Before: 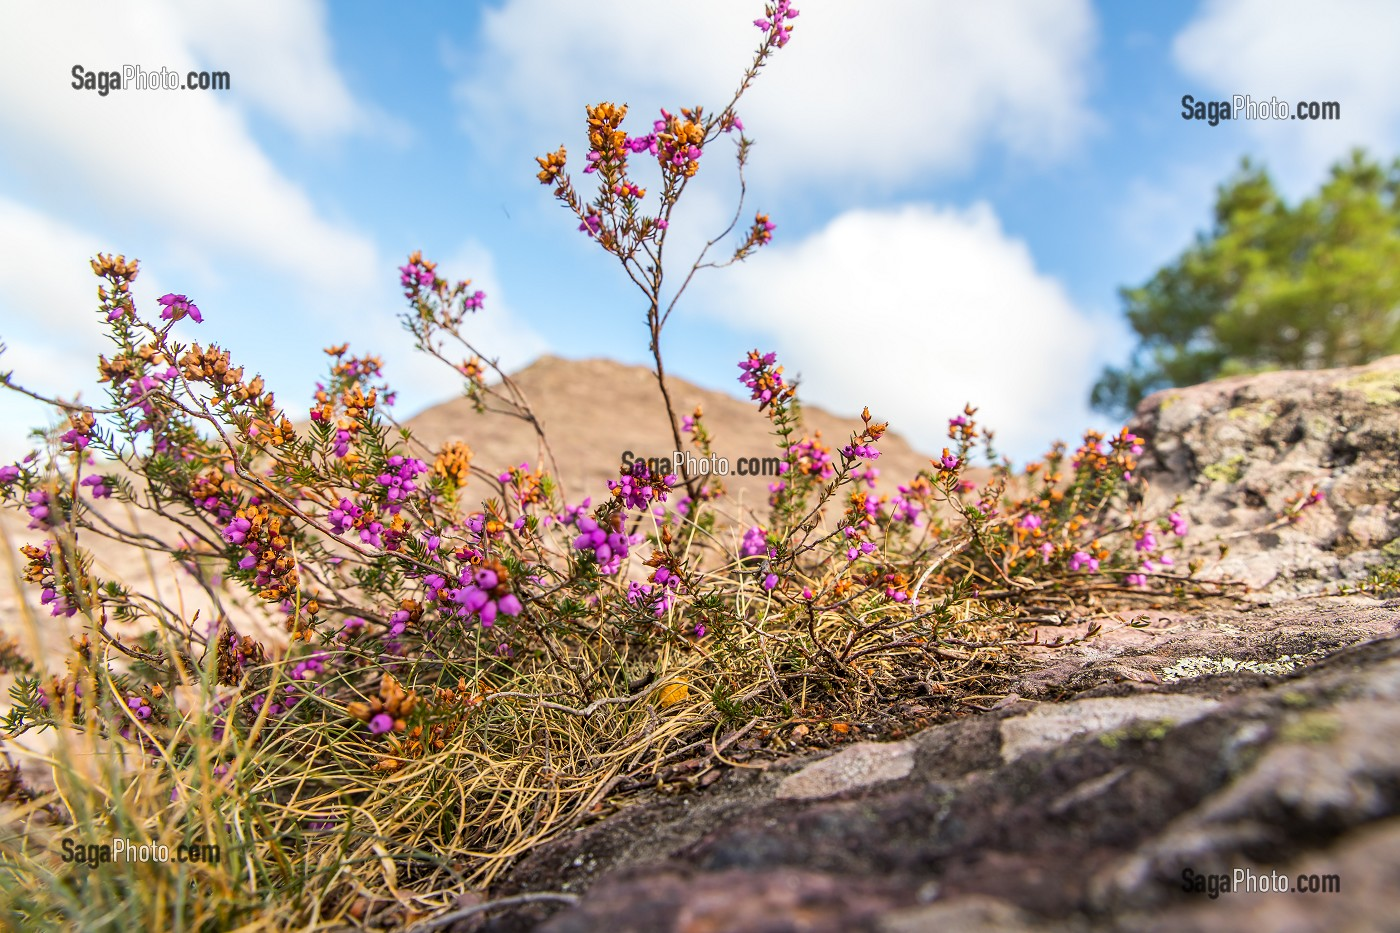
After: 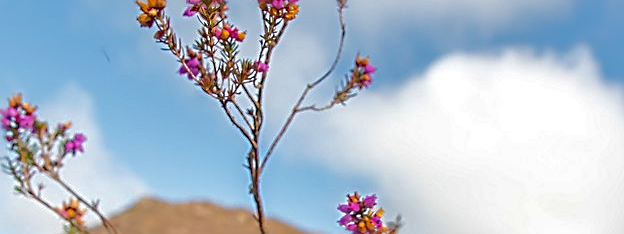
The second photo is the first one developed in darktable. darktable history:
sharpen: radius 2.533, amount 0.621
crop: left 28.622%, top 16.859%, right 26.777%, bottom 58.022%
shadows and highlights: highlights -59.88
